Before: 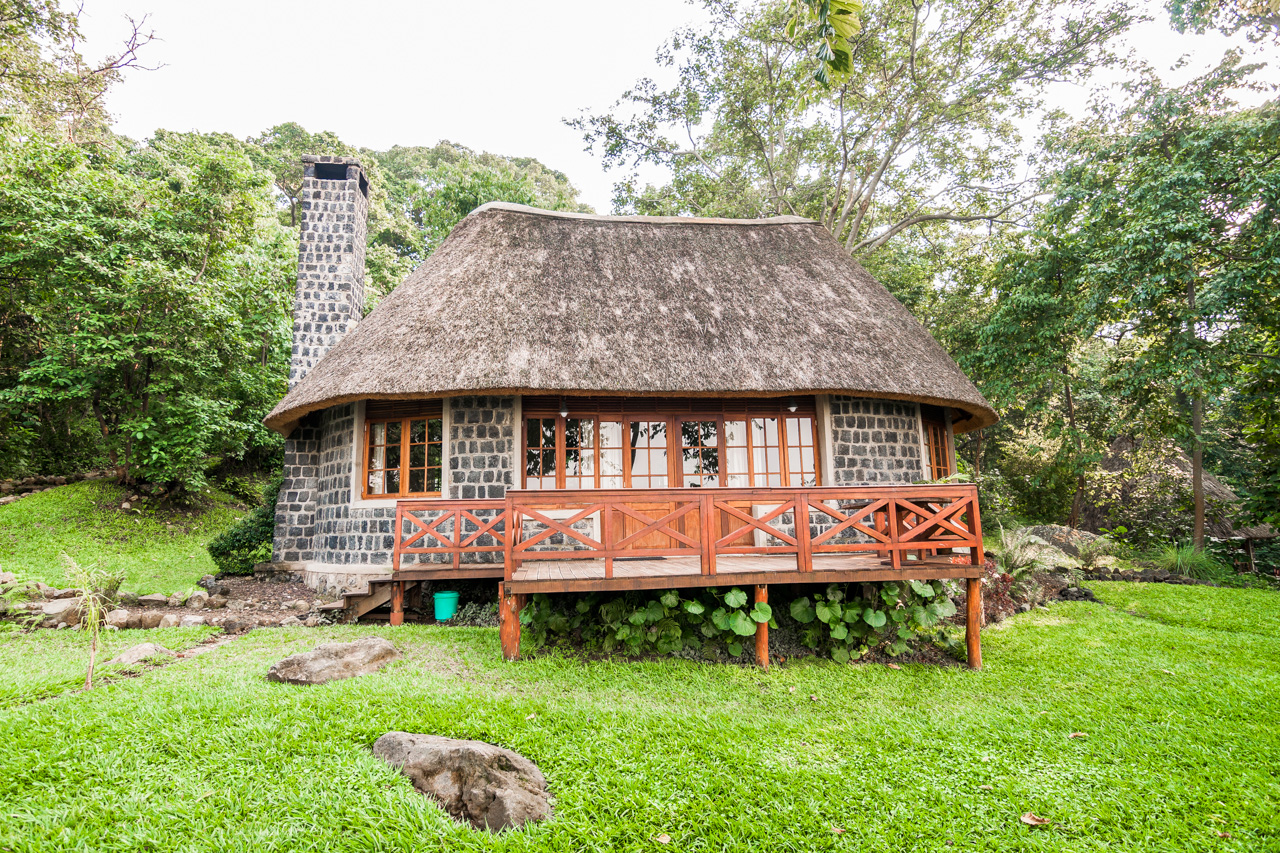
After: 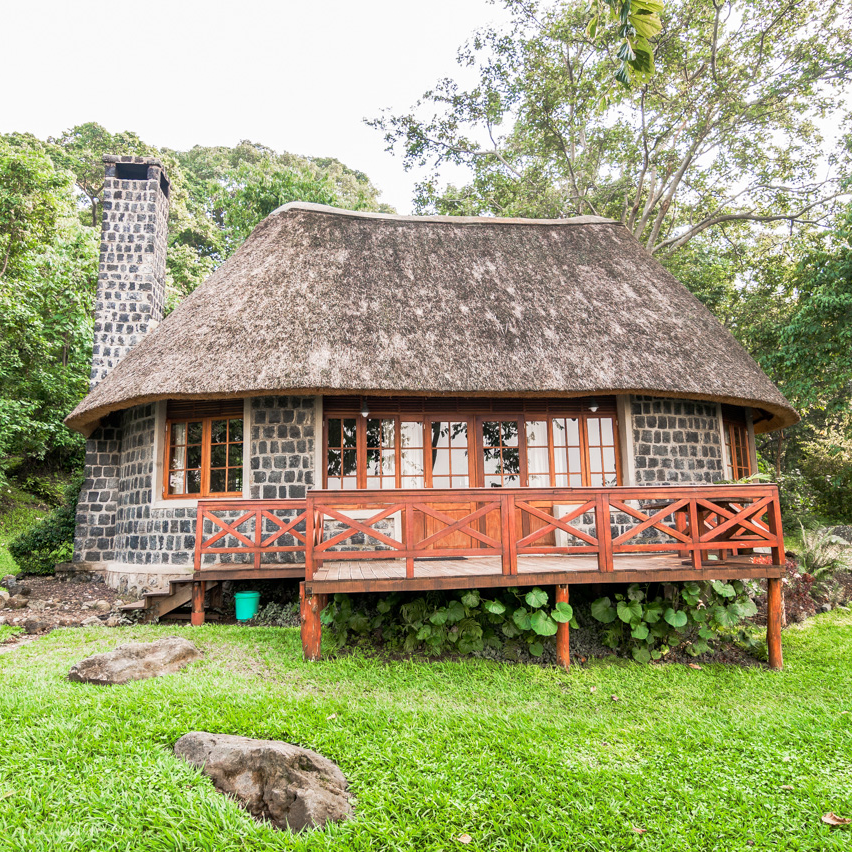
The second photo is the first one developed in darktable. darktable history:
tone curve: curves: ch0 [(0, 0) (0.15, 0.17) (0.452, 0.437) (0.611, 0.588) (0.751, 0.749) (1, 1)]; ch1 [(0, 0) (0.325, 0.327) (0.413, 0.442) (0.475, 0.467) (0.512, 0.522) (0.541, 0.55) (0.617, 0.612) (0.695, 0.697) (1, 1)]; ch2 [(0, 0) (0.386, 0.397) (0.452, 0.459) (0.505, 0.498) (0.536, 0.546) (0.574, 0.571) (0.633, 0.653) (1, 1)], preserve colors none
crop and rotate: left 15.608%, right 17.787%
